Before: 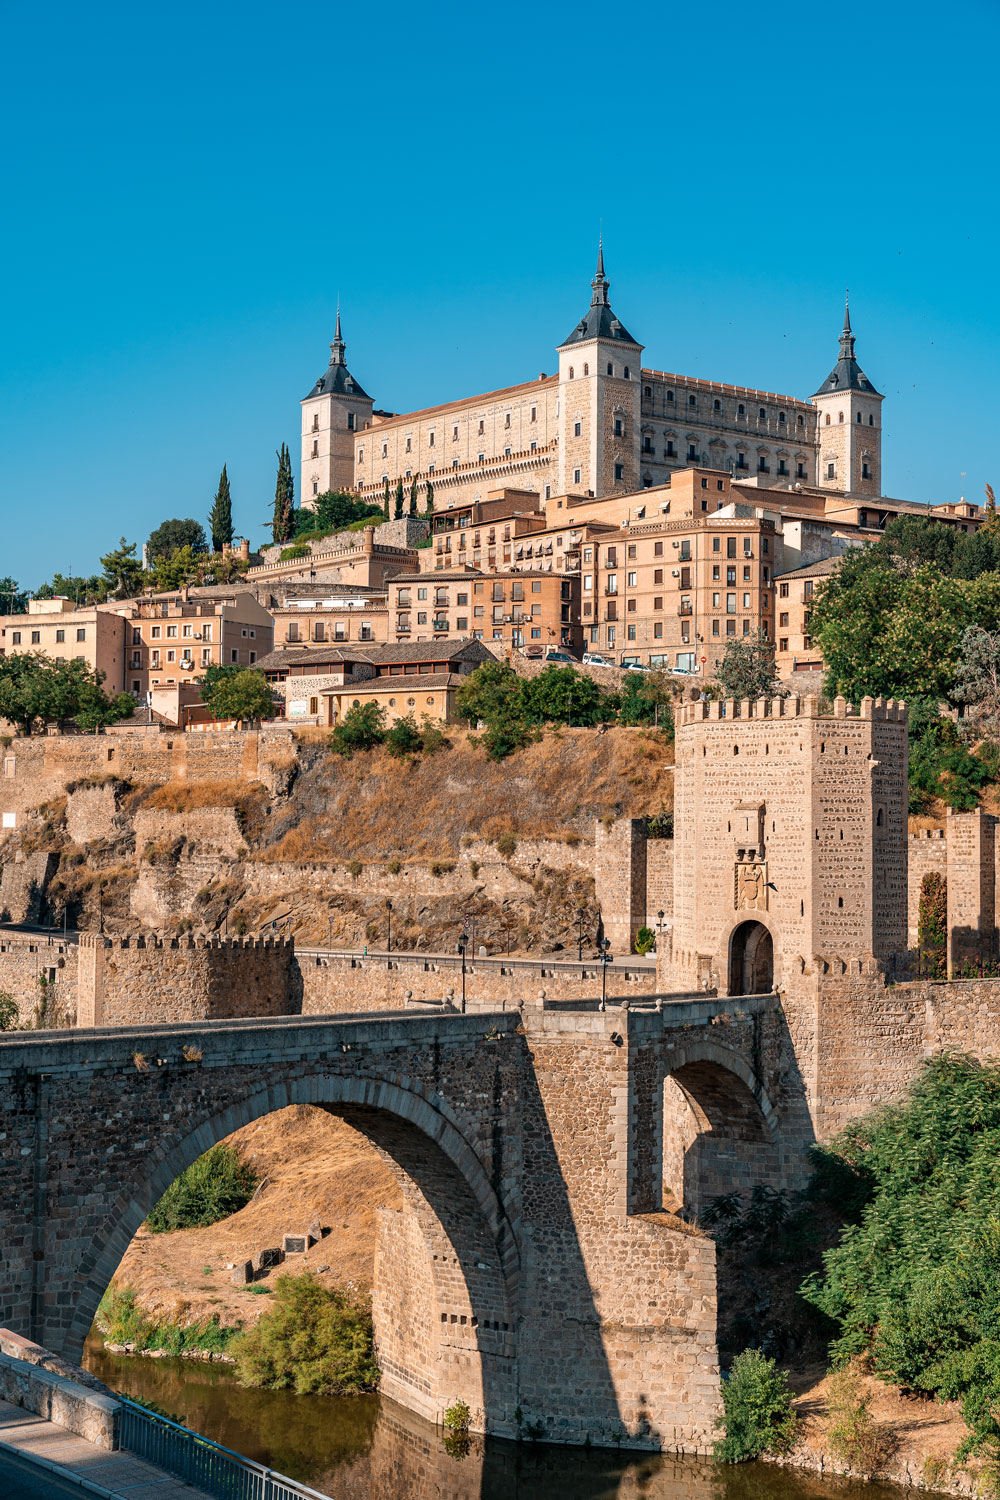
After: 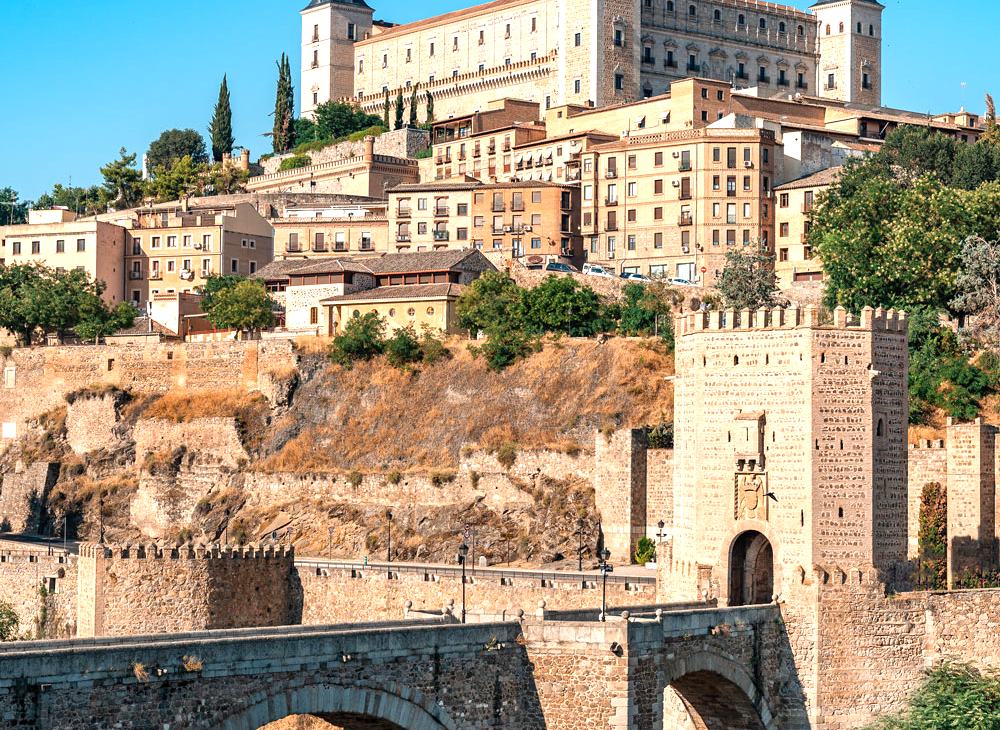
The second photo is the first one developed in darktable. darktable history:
exposure: black level correction 0, exposure 0.703 EV, compensate exposure bias true, compensate highlight preservation false
crop and rotate: top 26.045%, bottom 25.248%
